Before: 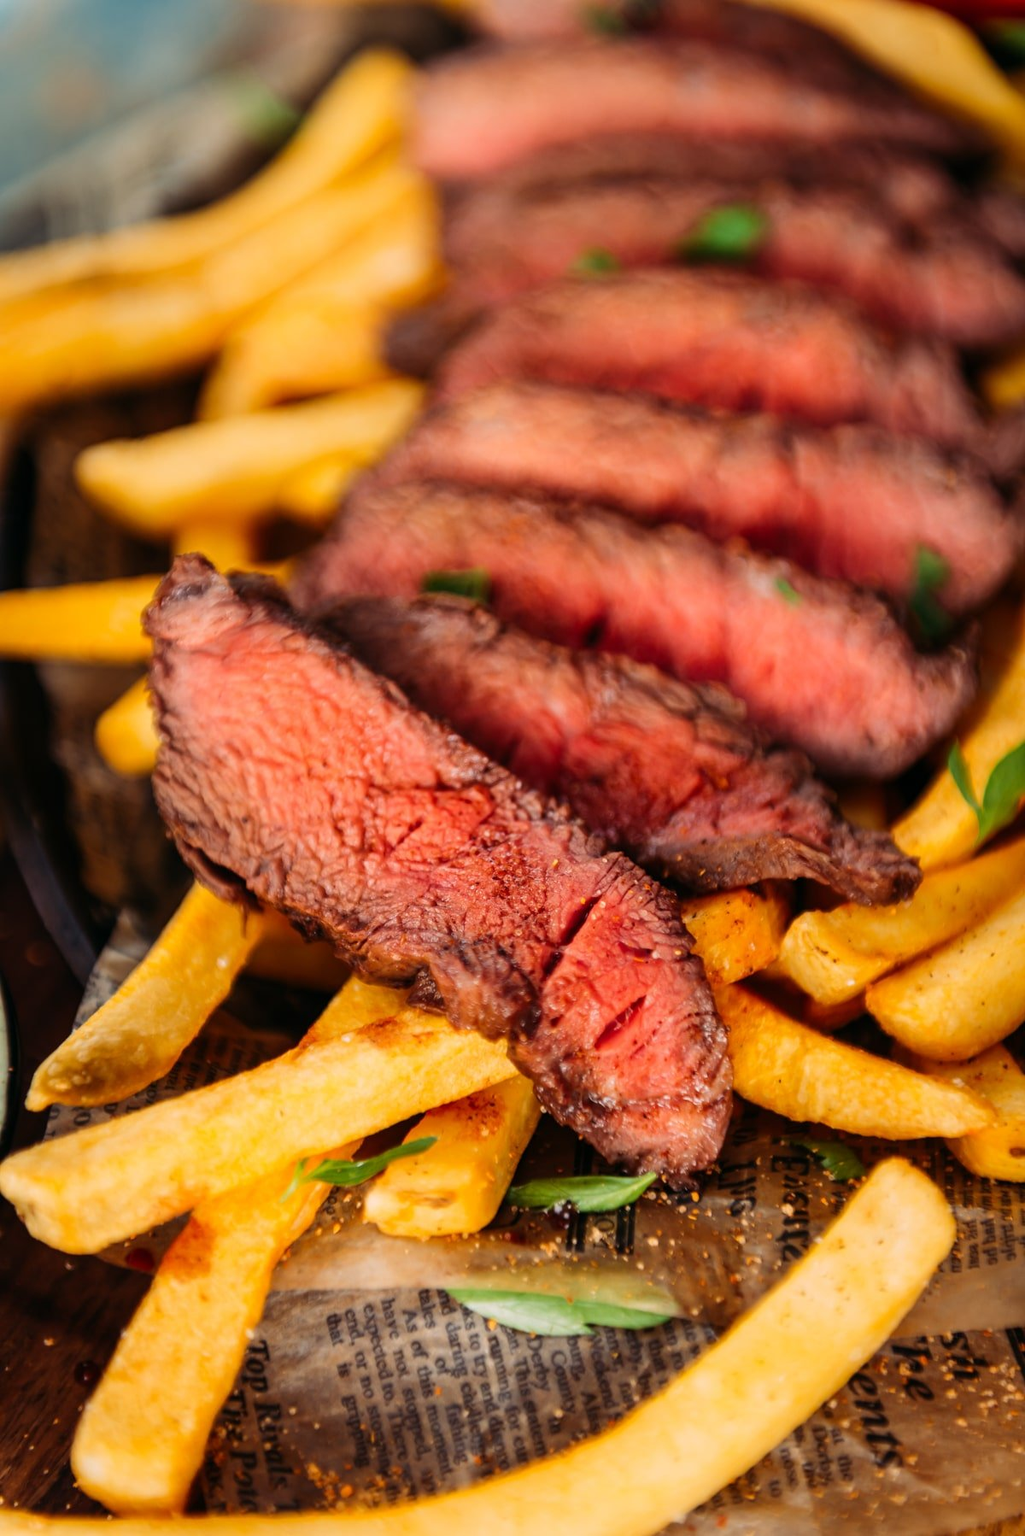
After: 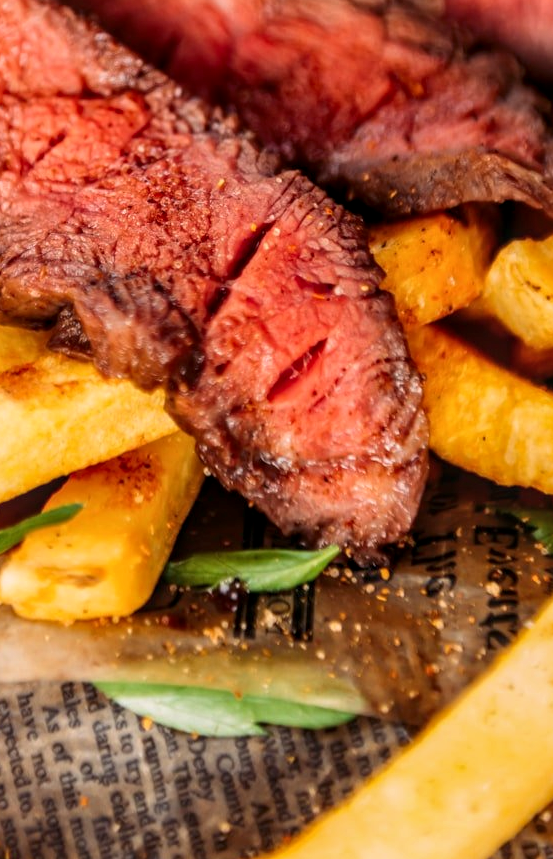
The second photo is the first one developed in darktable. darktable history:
crop: left 35.812%, top 46.048%, right 18.099%, bottom 6.14%
local contrast: on, module defaults
